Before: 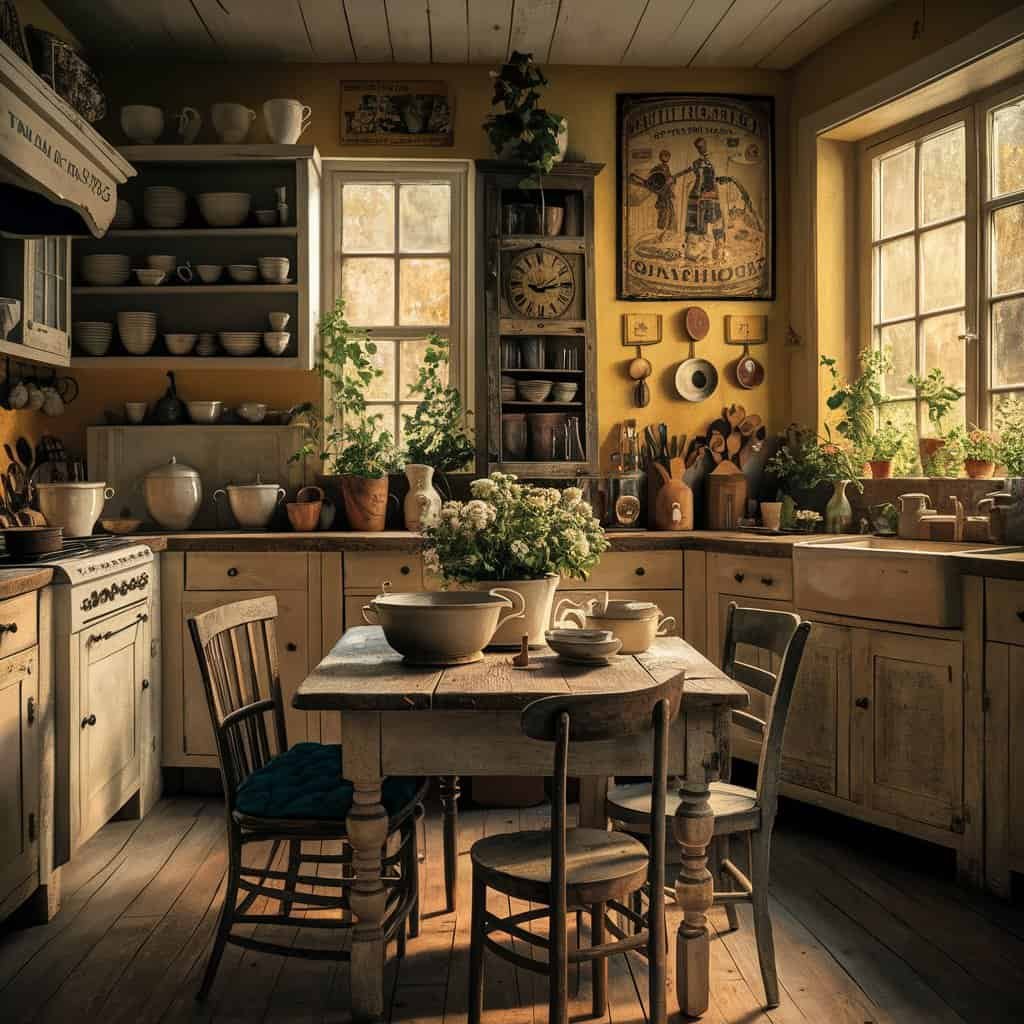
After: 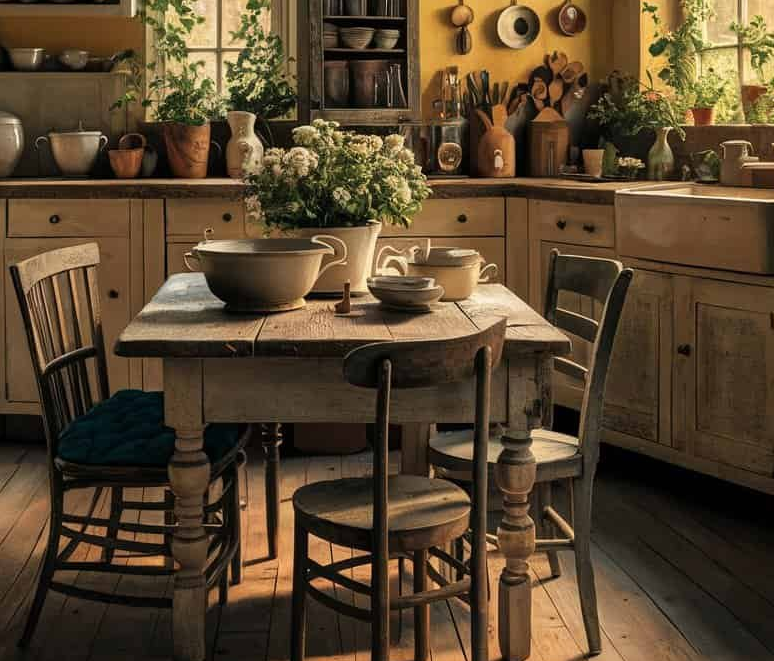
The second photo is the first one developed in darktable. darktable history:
crop and rotate: left 17.448%, top 34.556%, right 6.873%, bottom 0.882%
